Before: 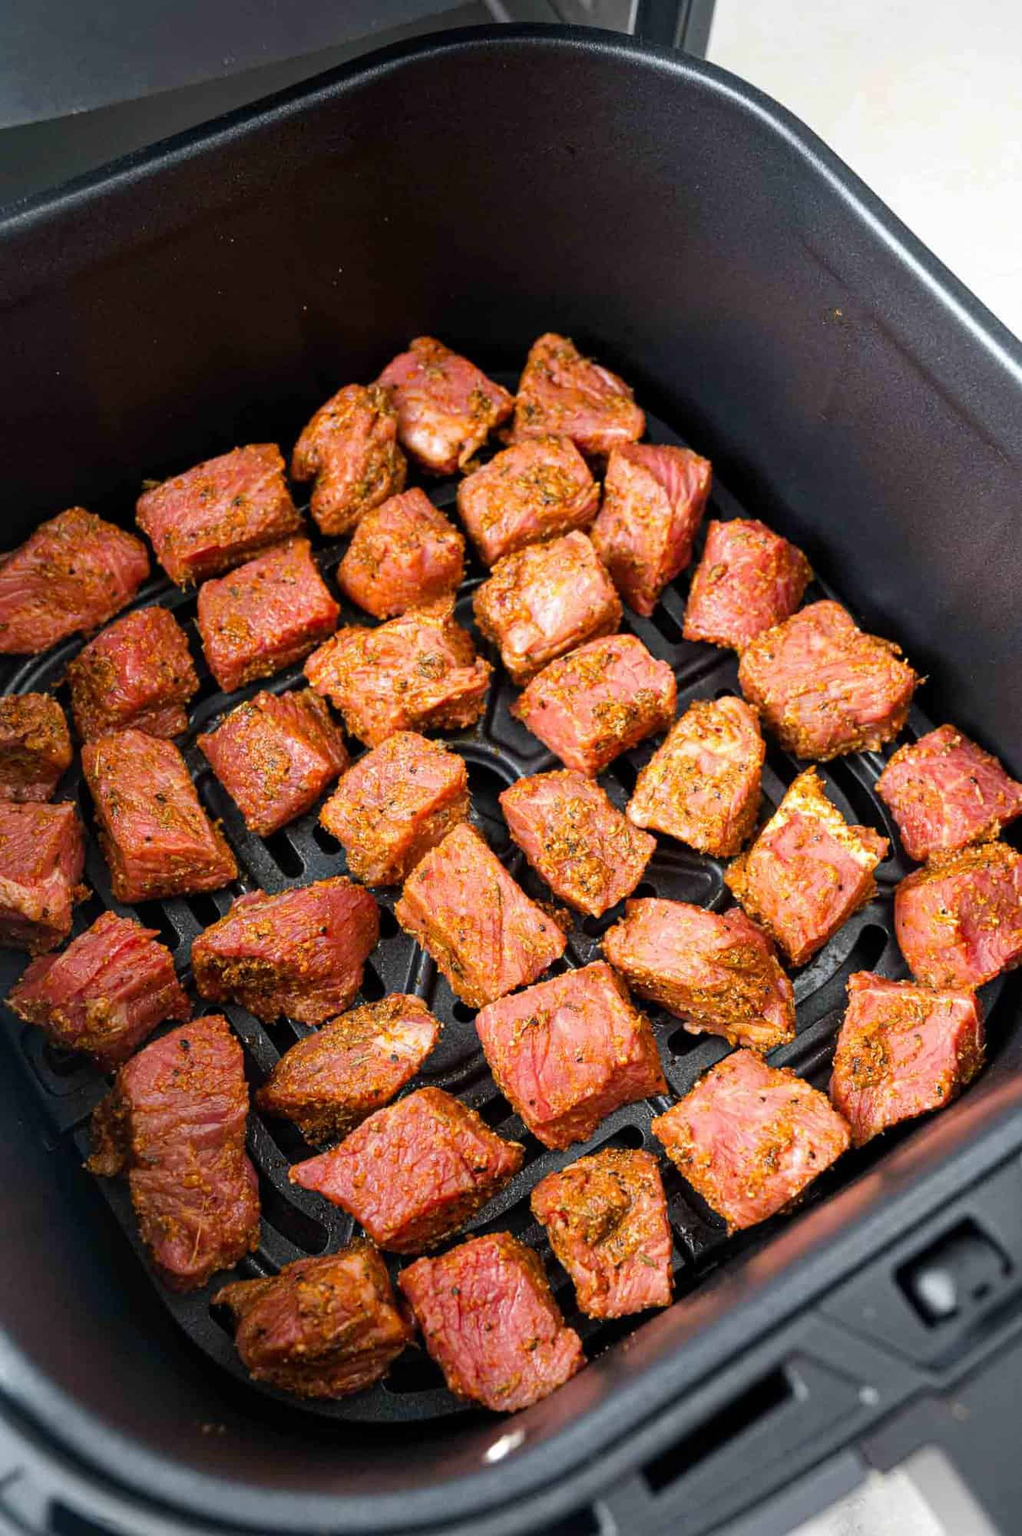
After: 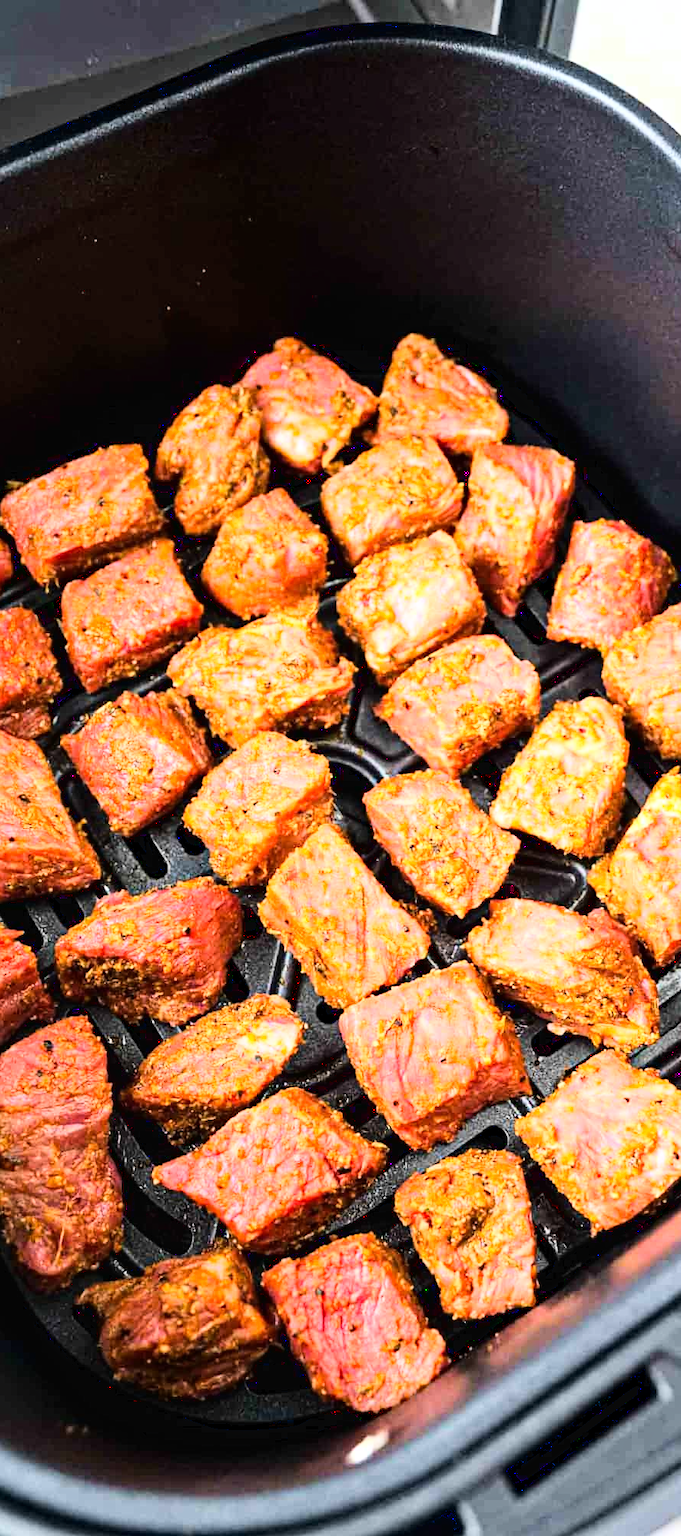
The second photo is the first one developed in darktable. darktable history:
base curve: curves: ch0 [(0, 0.003) (0.001, 0.002) (0.006, 0.004) (0.02, 0.022) (0.048, 0.086) (0.094, 0.234) (0.162, 0.431) (0.258, 0.629) (0.385, 0.8) (0.548, 0.918) (0.751, 0.988) (1, 1)]
crop and rotate: left 13.398%, right 19.945%
haze removal: compatibility mode true, adaptive false
